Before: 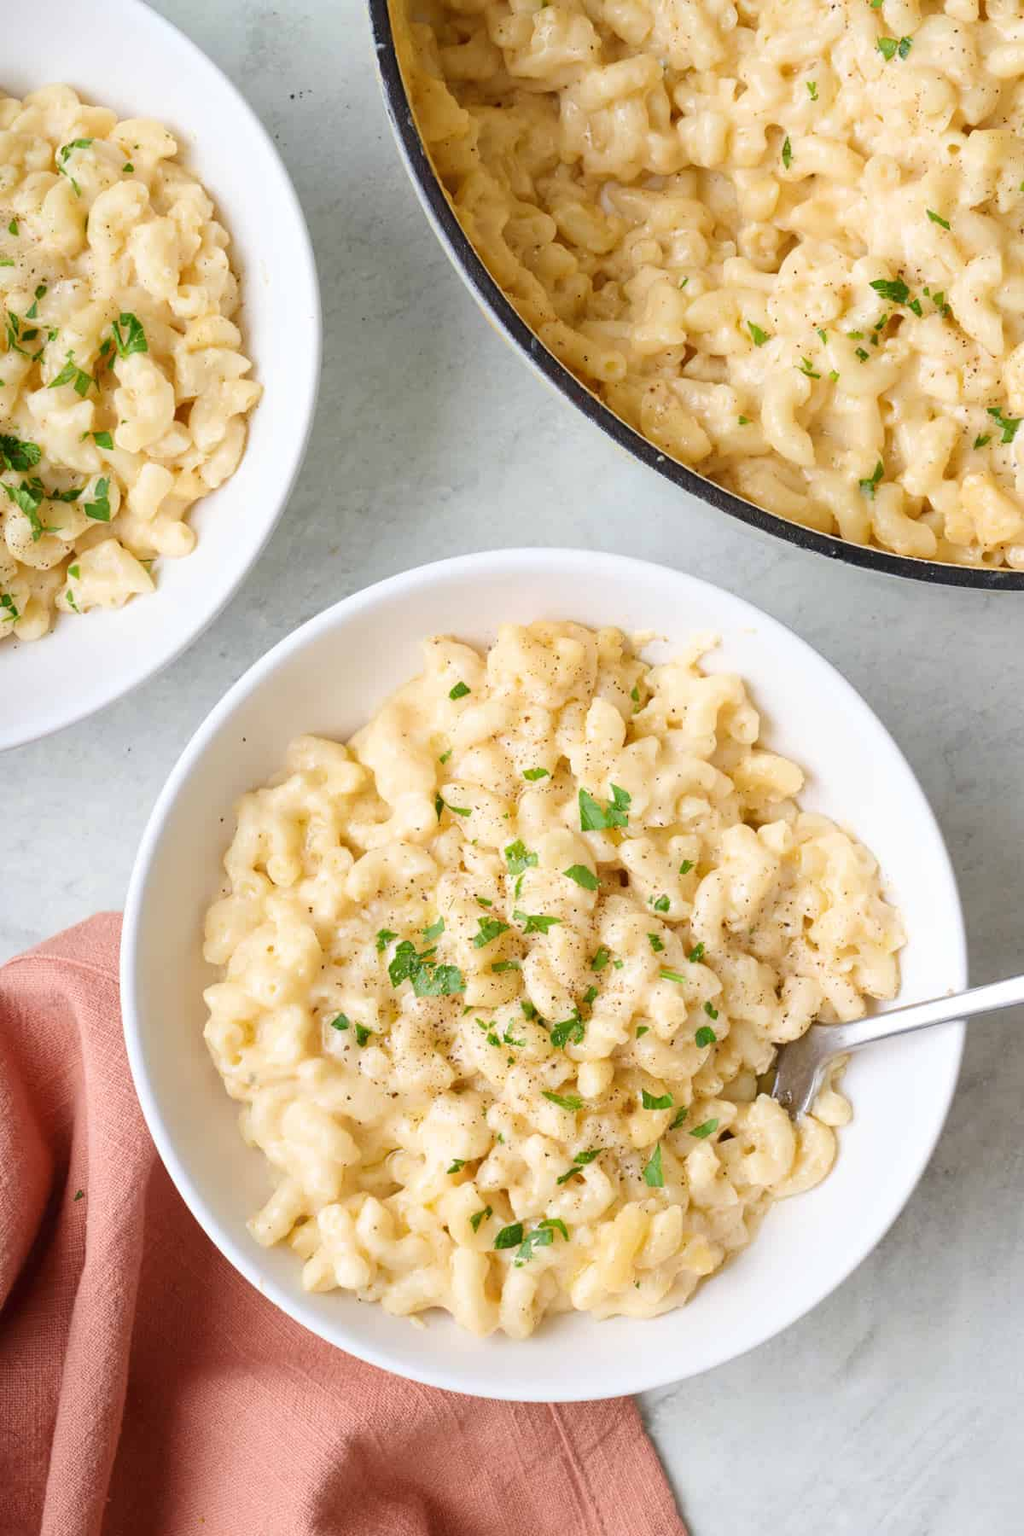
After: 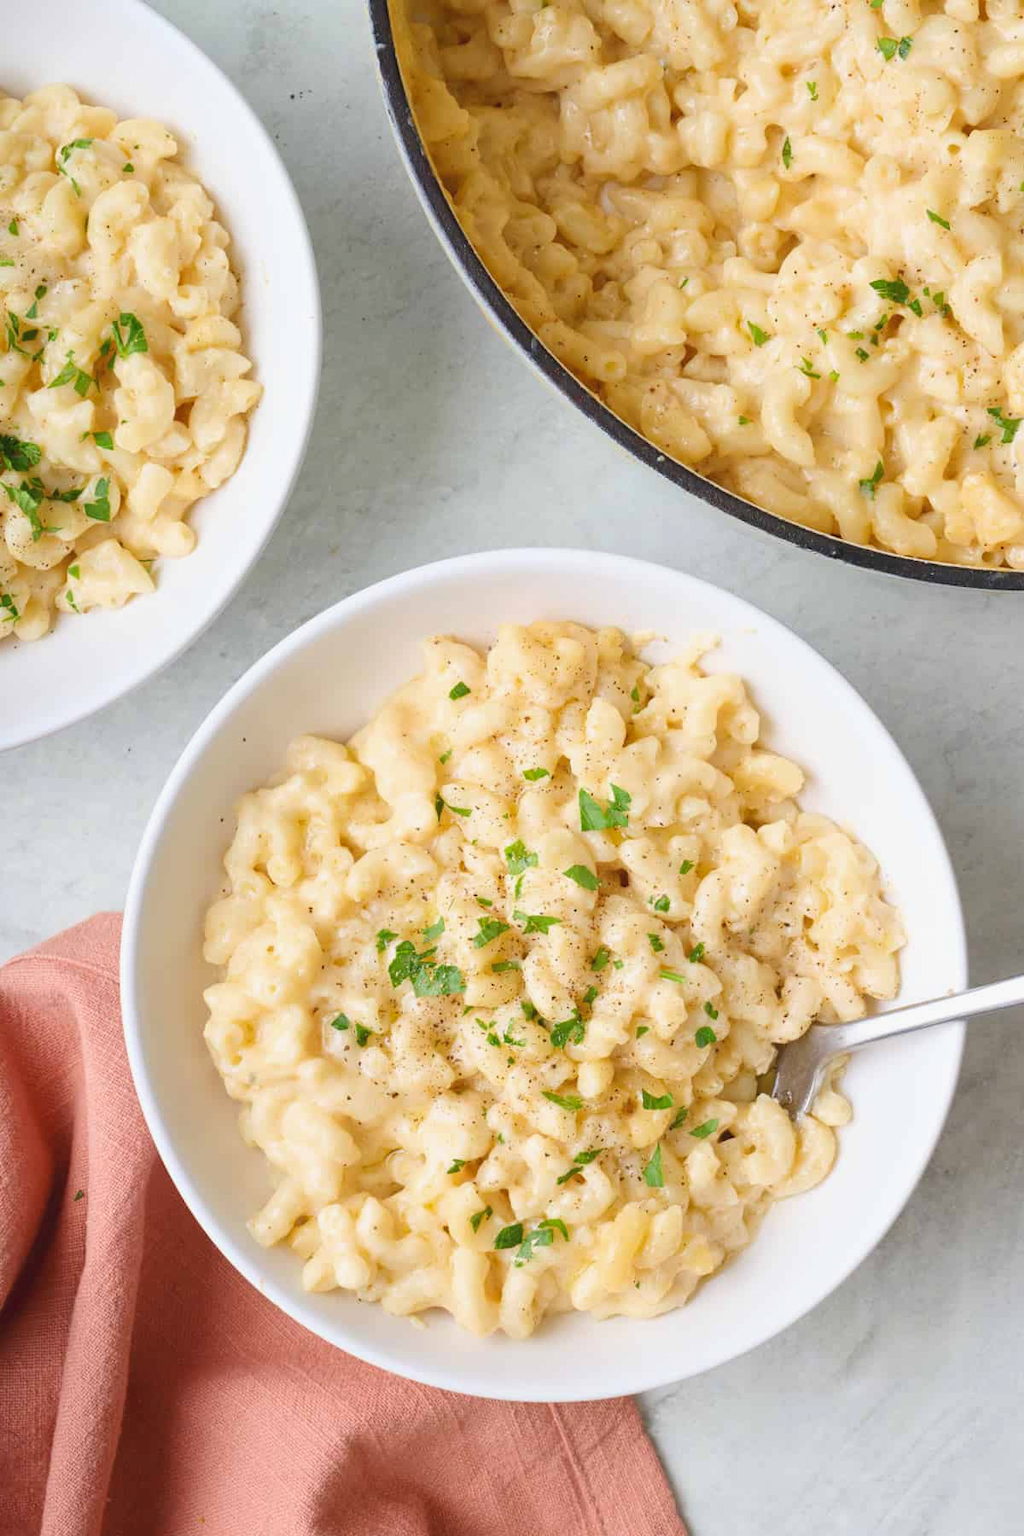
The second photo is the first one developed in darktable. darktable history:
exposure: exposure 0.128 EV, compensate highlight preservation false
contrast brightness saturation: contrast -0.108
